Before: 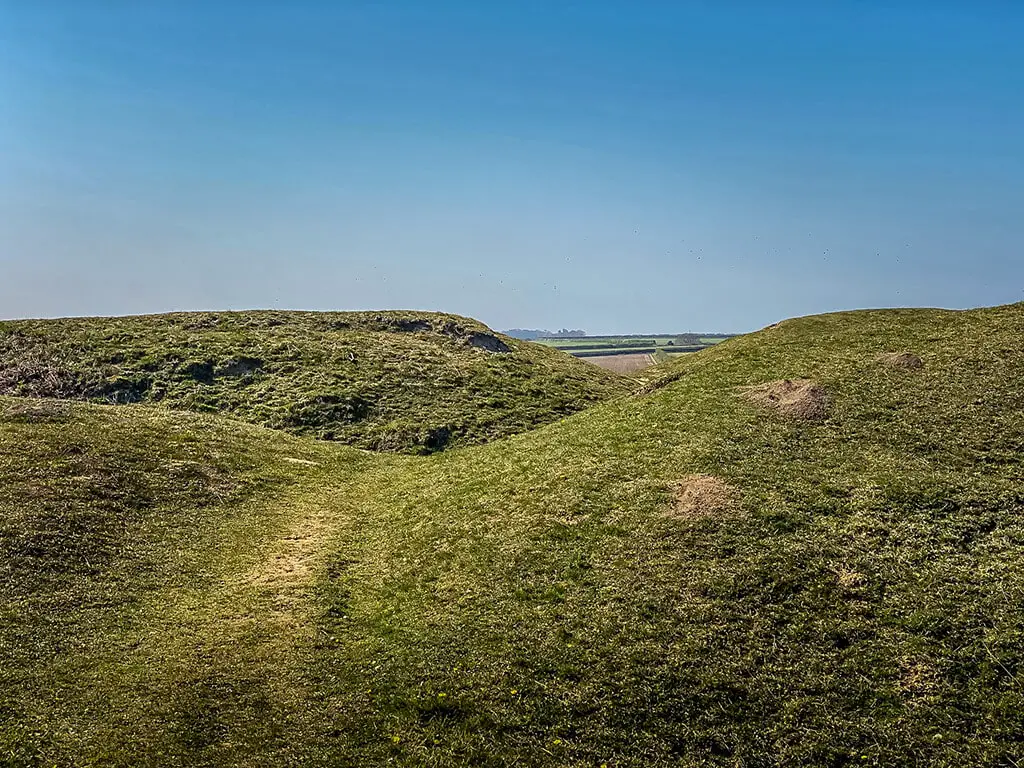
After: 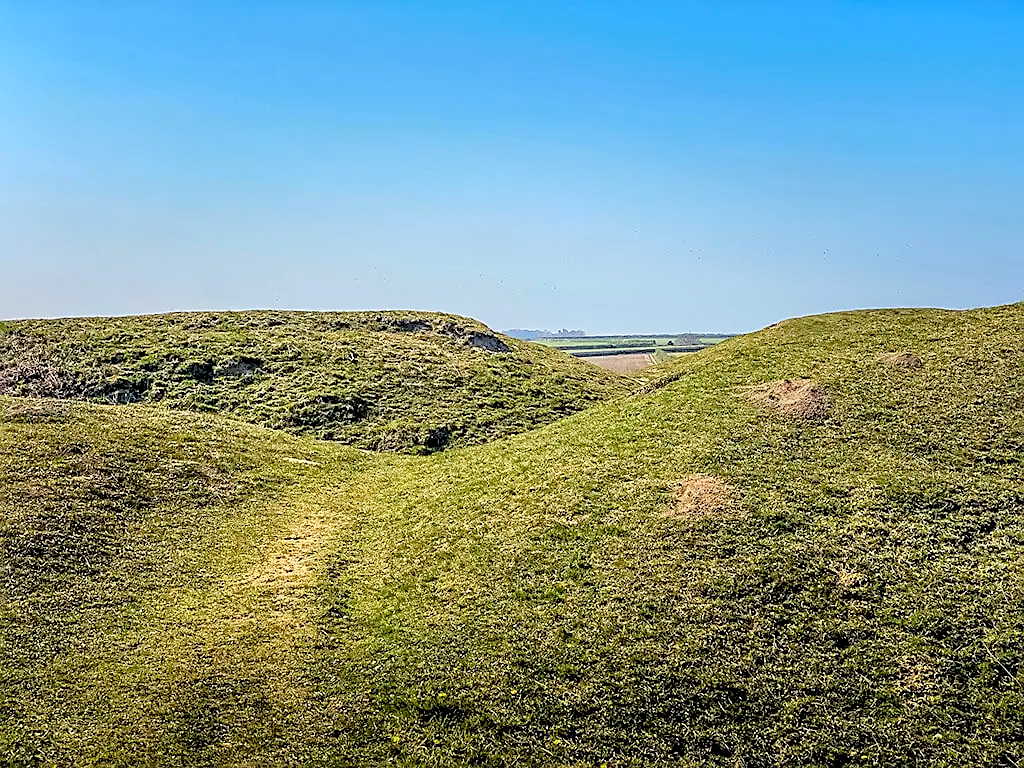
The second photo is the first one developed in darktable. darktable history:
sharpen: on, module defaults
levels: levels [0.072, 0.414, 0.976]
